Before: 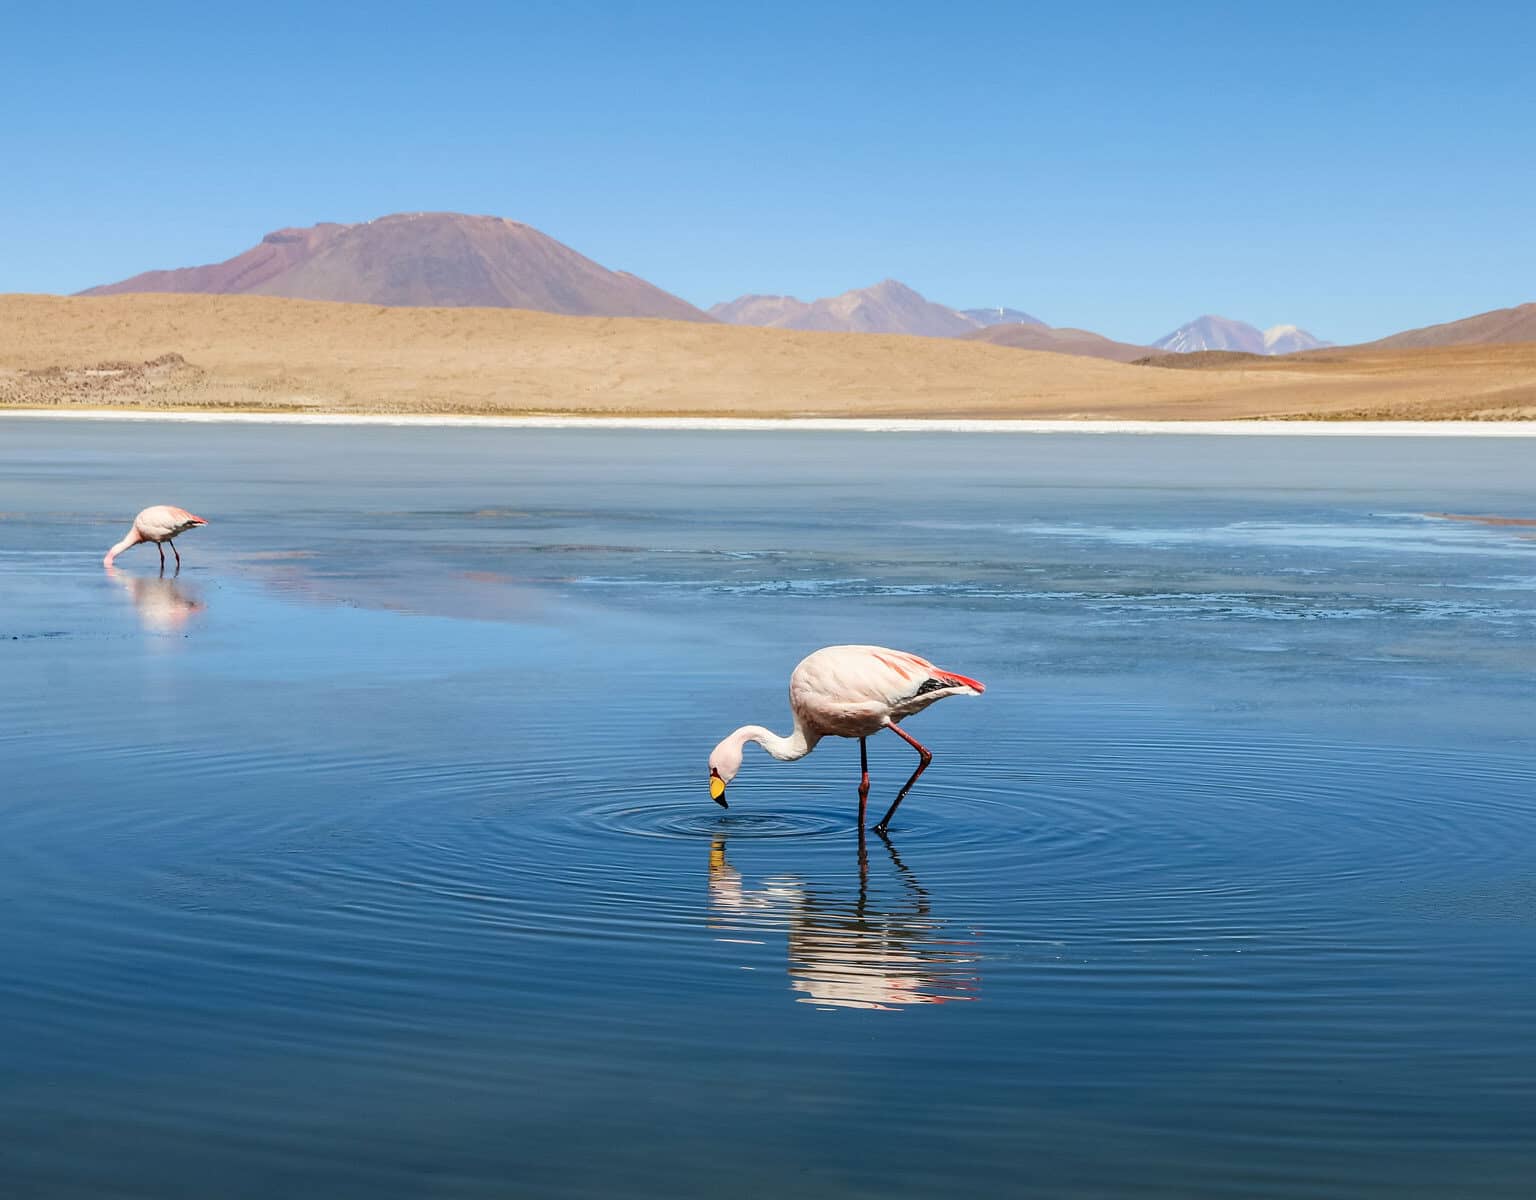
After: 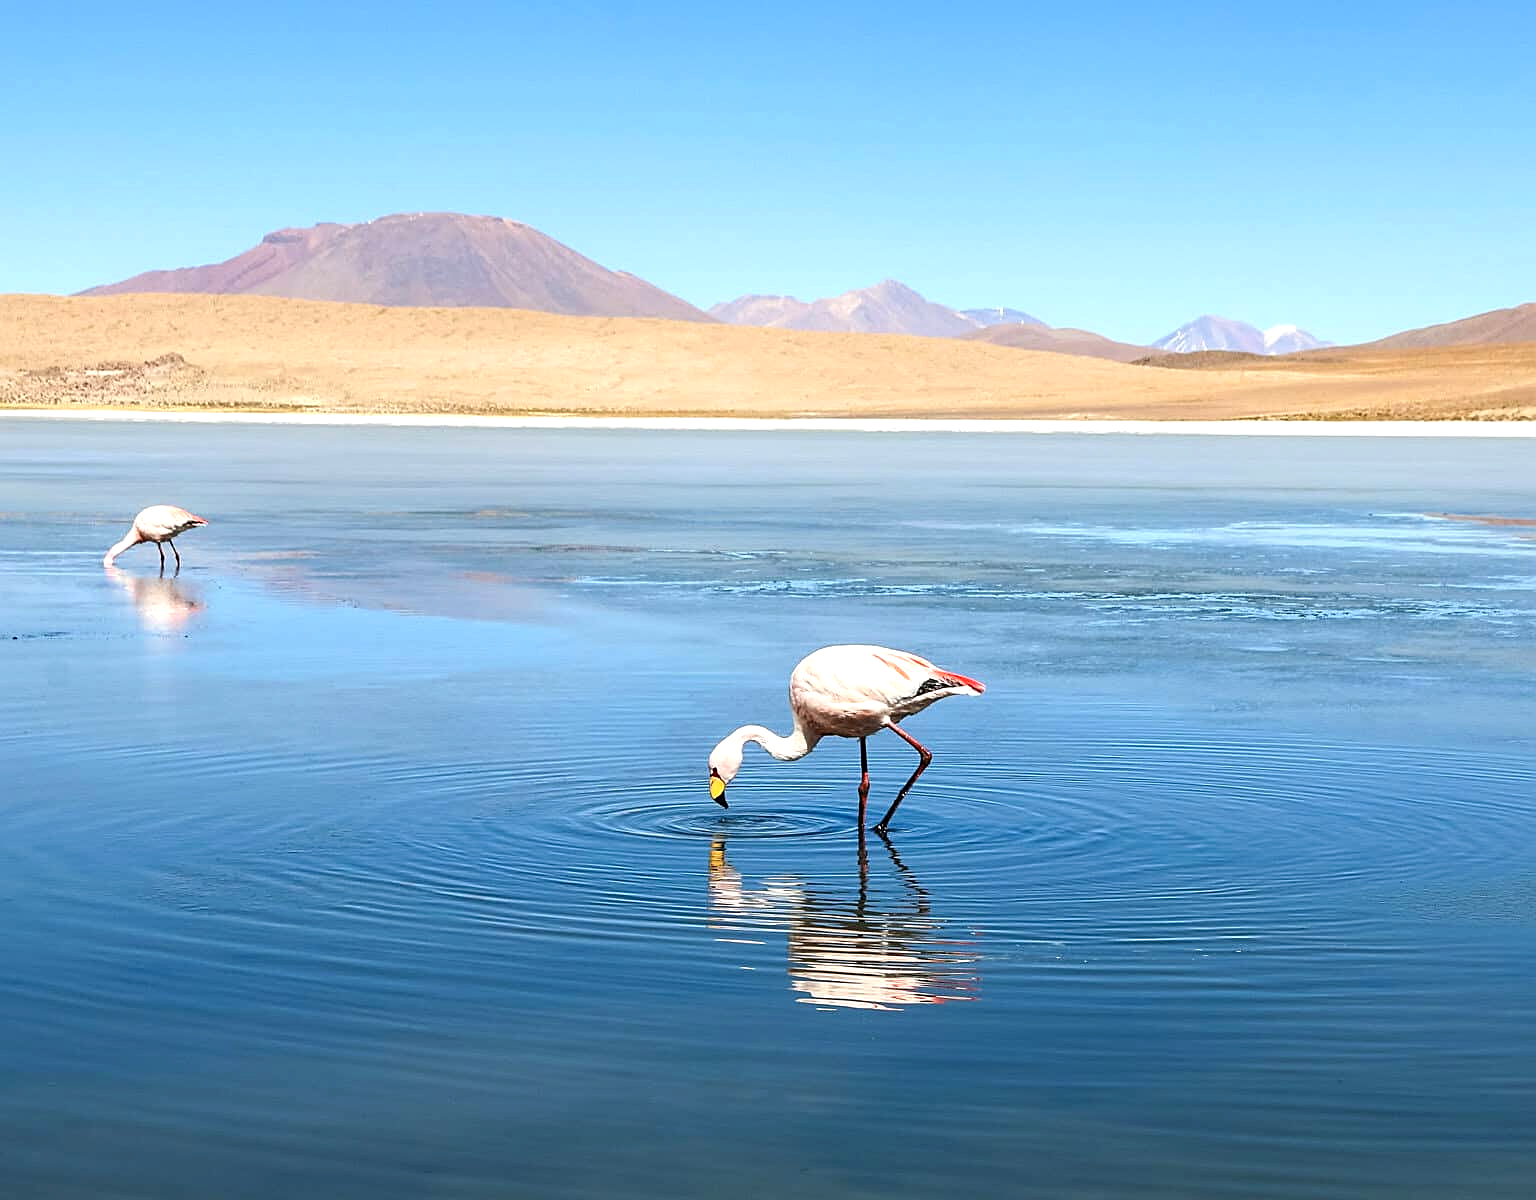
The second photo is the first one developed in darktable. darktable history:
exposure: exposure 0.6 EV, compensate highlight preservation false
tone curve: curves: ch0 [(0, 0) (0.003, 0.003) (0.011, 0.011) (0.025, 0.025) (0.044, 0.044) (0.069, 0.069) (0.1, 0.099) (0.136, 0.135) (0.177, 0.177) (0.224, 0.224) (0.277, 0.276) (0.335, 0.334) (0.399, 0.398) (0.468, 0.467) (0.543, 0.547) (0.623, 0.626) (0.709, 0.712) (0.801, 0.802) (0.898, 0.898) (1, 1)], preserve colors none
sharpen: on, module defaults
